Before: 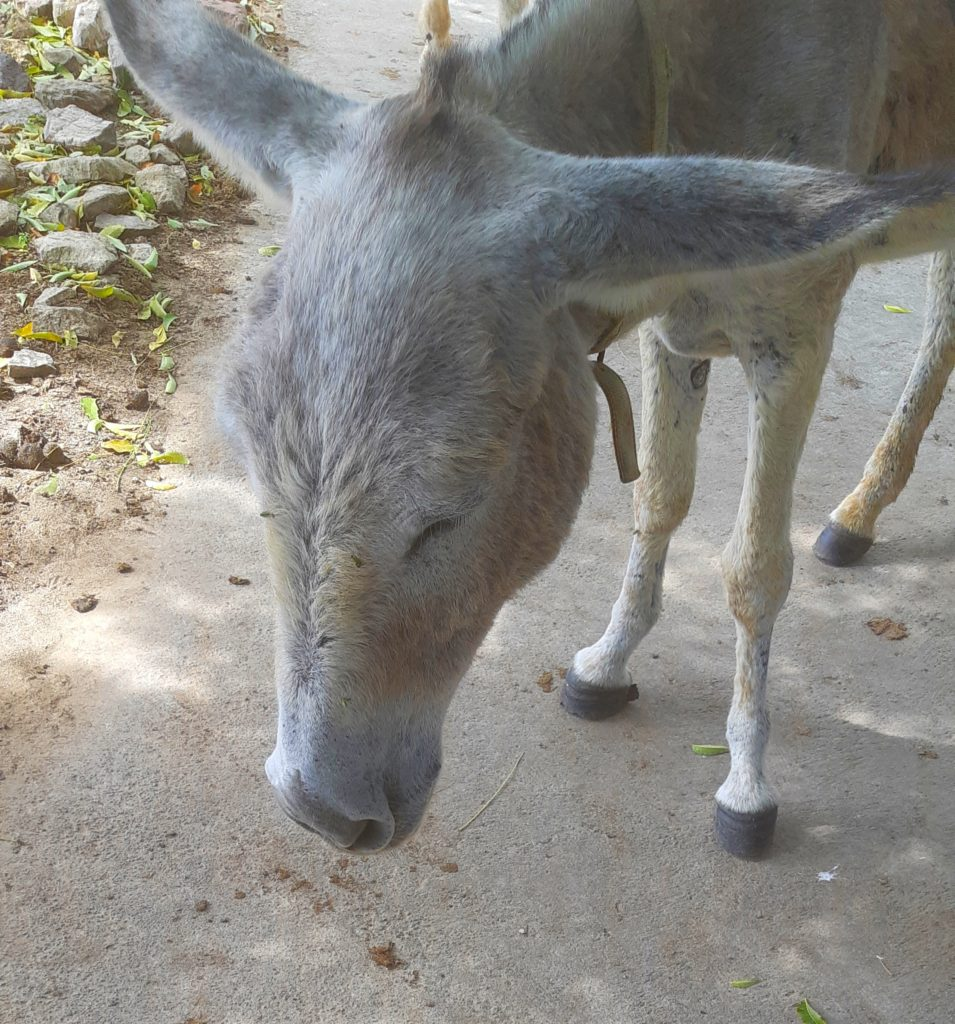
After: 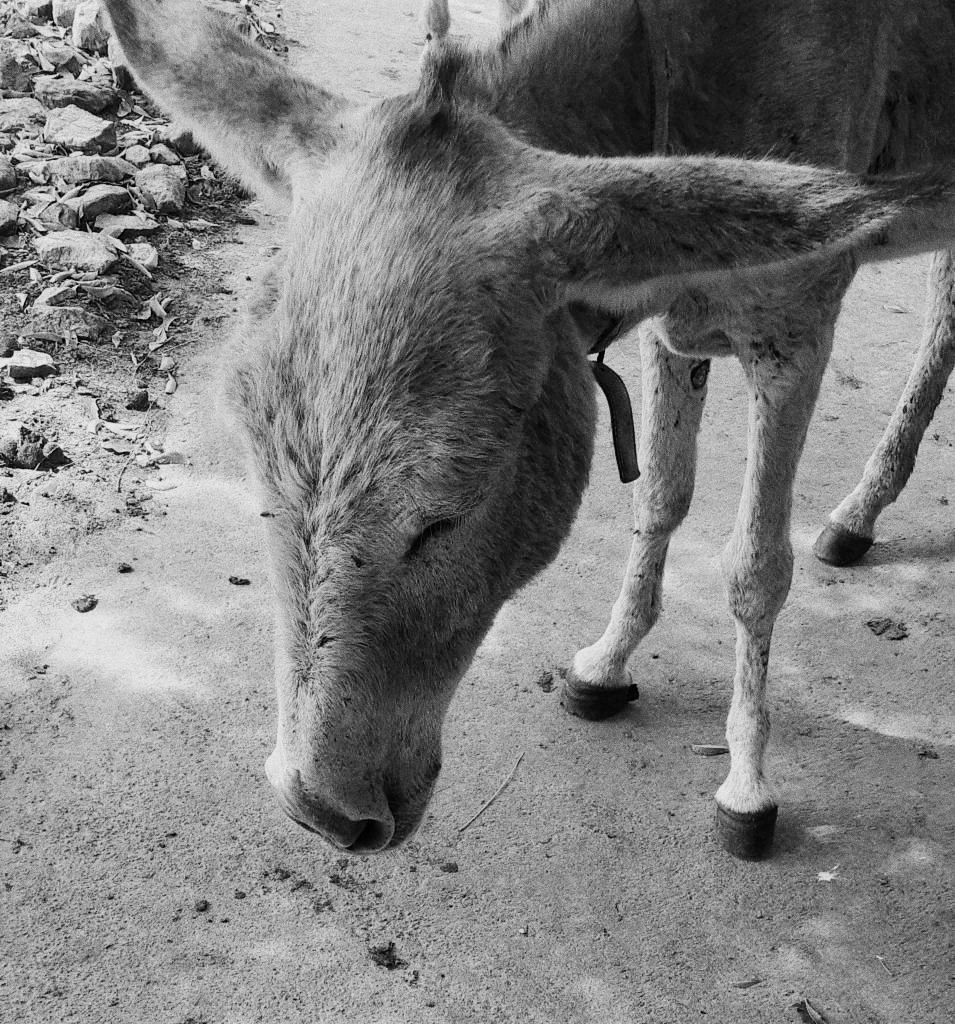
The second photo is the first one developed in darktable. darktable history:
contrast equalizer: octaves 7, y [[0.6 ×6], [0.55 ×6], [0 ×6], [0 ×6], [0 ×6]], mix 0.29
color calibration "_builtin_monochrome | ILFORD HP5+": output gray [0.253, 0.26, 0.487, 0], gray › normalize channels true, illuminant same as pipeline (D50), adaptation XYZ, x 0.346, y 0.359, gamut compression 0
color balance rgb: global offset › luminance -0.51%, perceptual saturation grading › global saturation 27.53%, perceptual saturation grading › highlights -25%, perceptual saturation grading › shadows 25%, perceptual brilliance grading › highlights 6.62%, perceptual brilliance grading › mid-tones 17.07%, perceptual brilliance grading › shadows -5.23%
grain "silver grain": coarseness 0.09 ISO, strength 40%
haze removal: adaptive false
sigmoid: contrast 1.69, skew -0.23, preserve hue 0%, red attenuation 0.1, red rotation 0.035, green attenuation 0.1, green rotation -0.017, blue attenuation 0.15, blue rotation -0.052, base primaries Rec2020
exposure "_builtin_magic lantern defaults": compensate highlight preservation false
